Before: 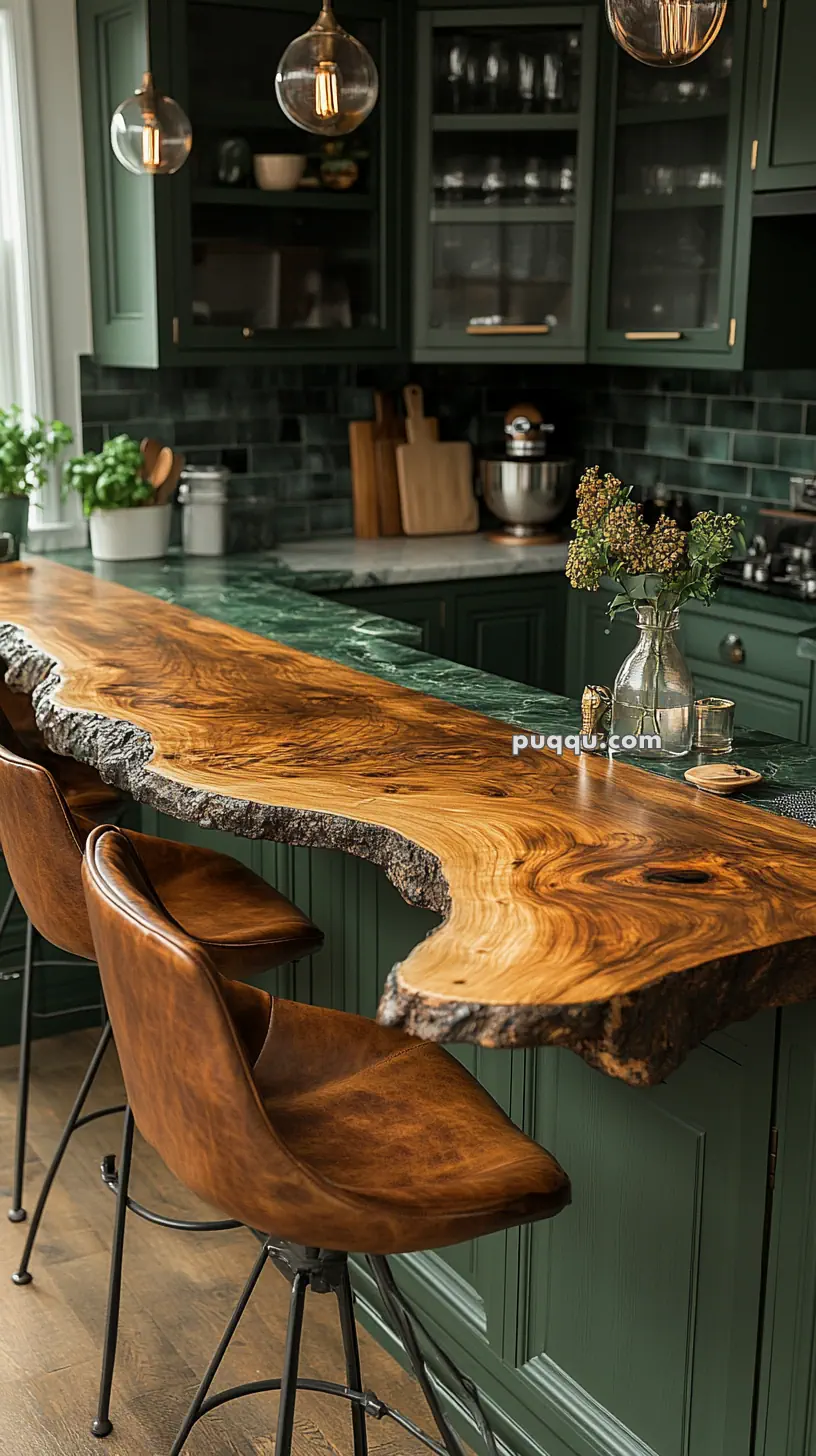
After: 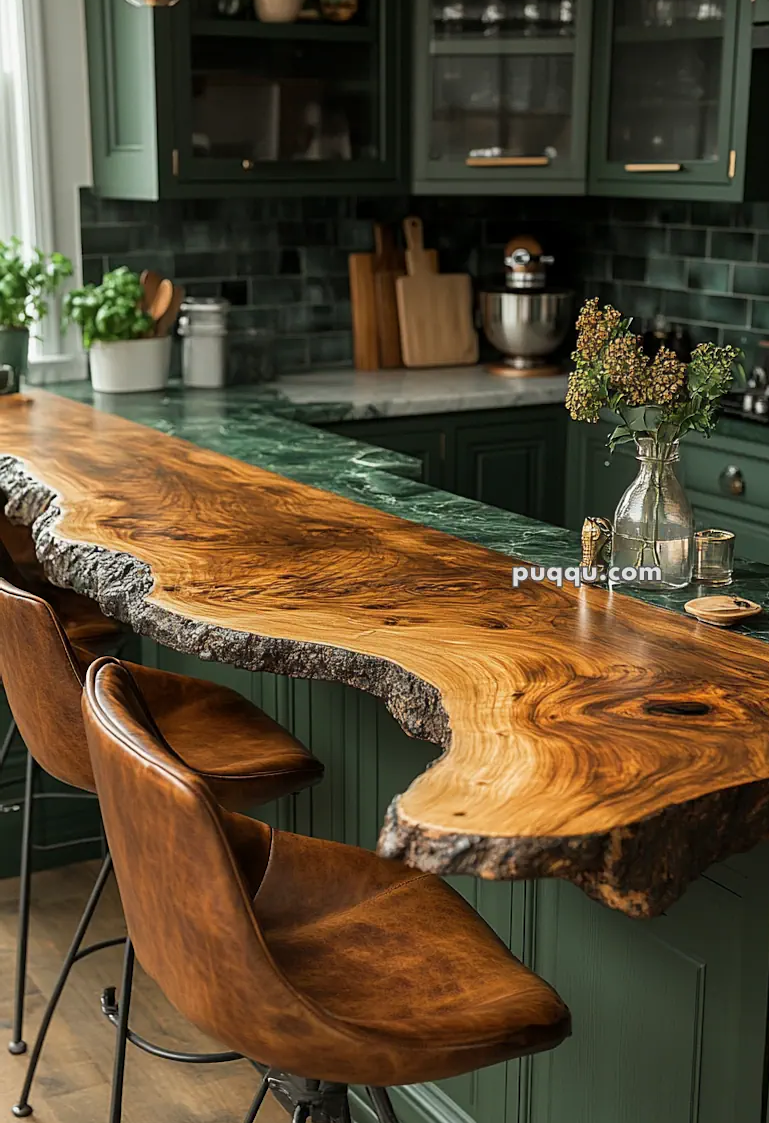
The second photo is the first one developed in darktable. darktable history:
crop and rotate: angle 0.039°, top 11.542%, right 5.627%, bottom 11.211%
